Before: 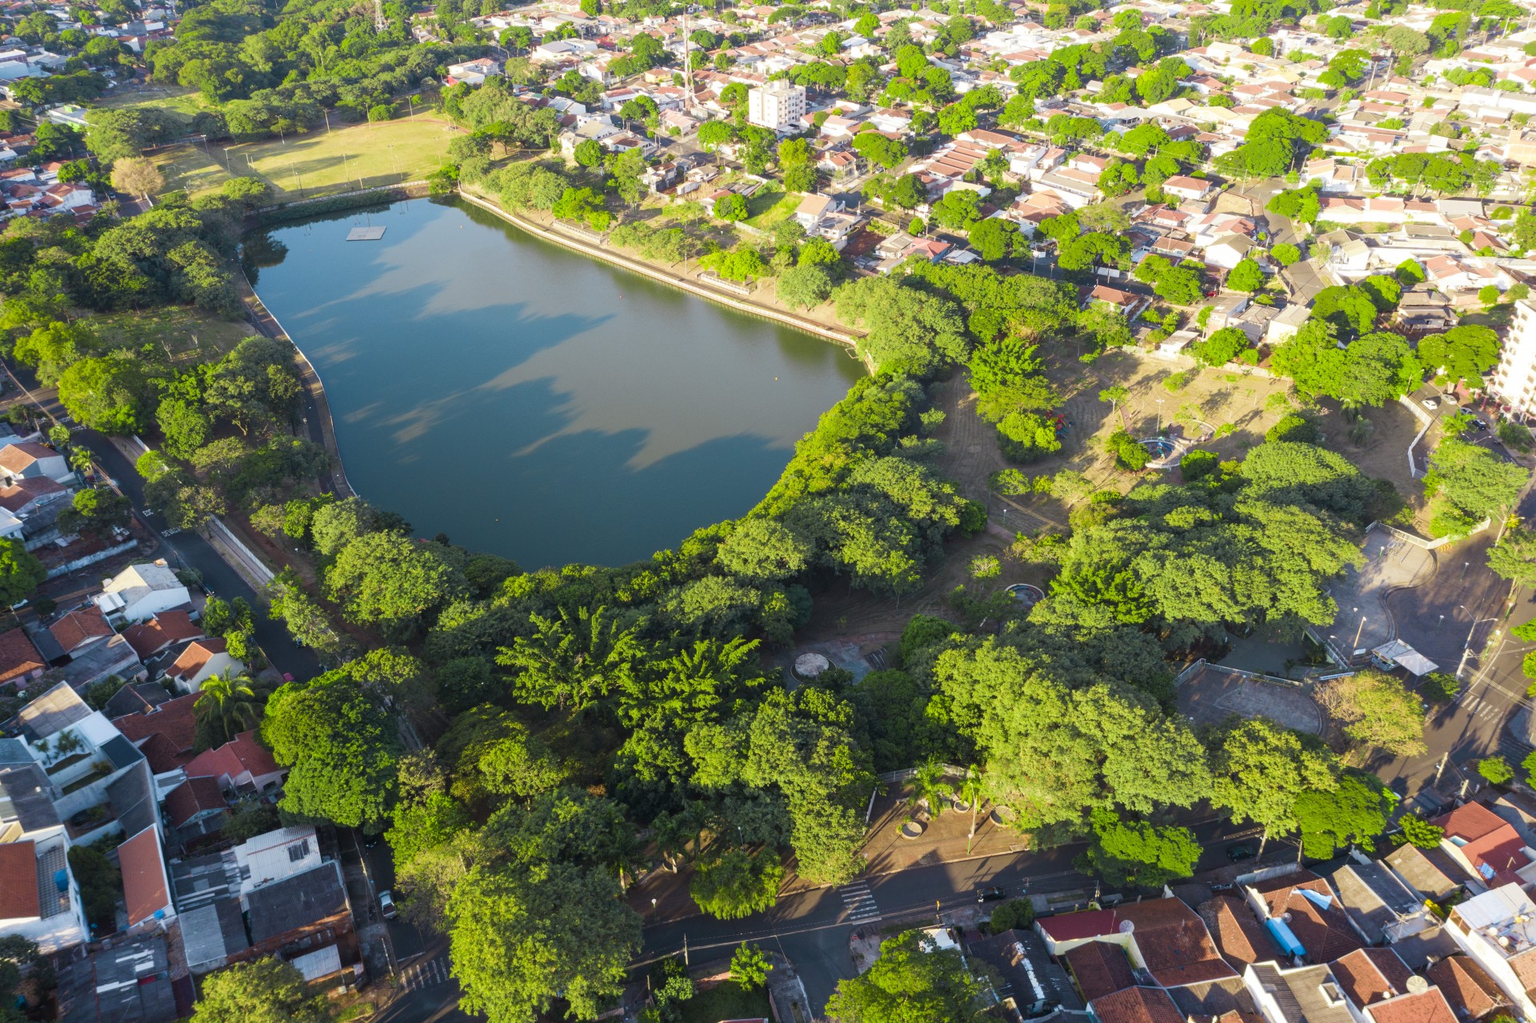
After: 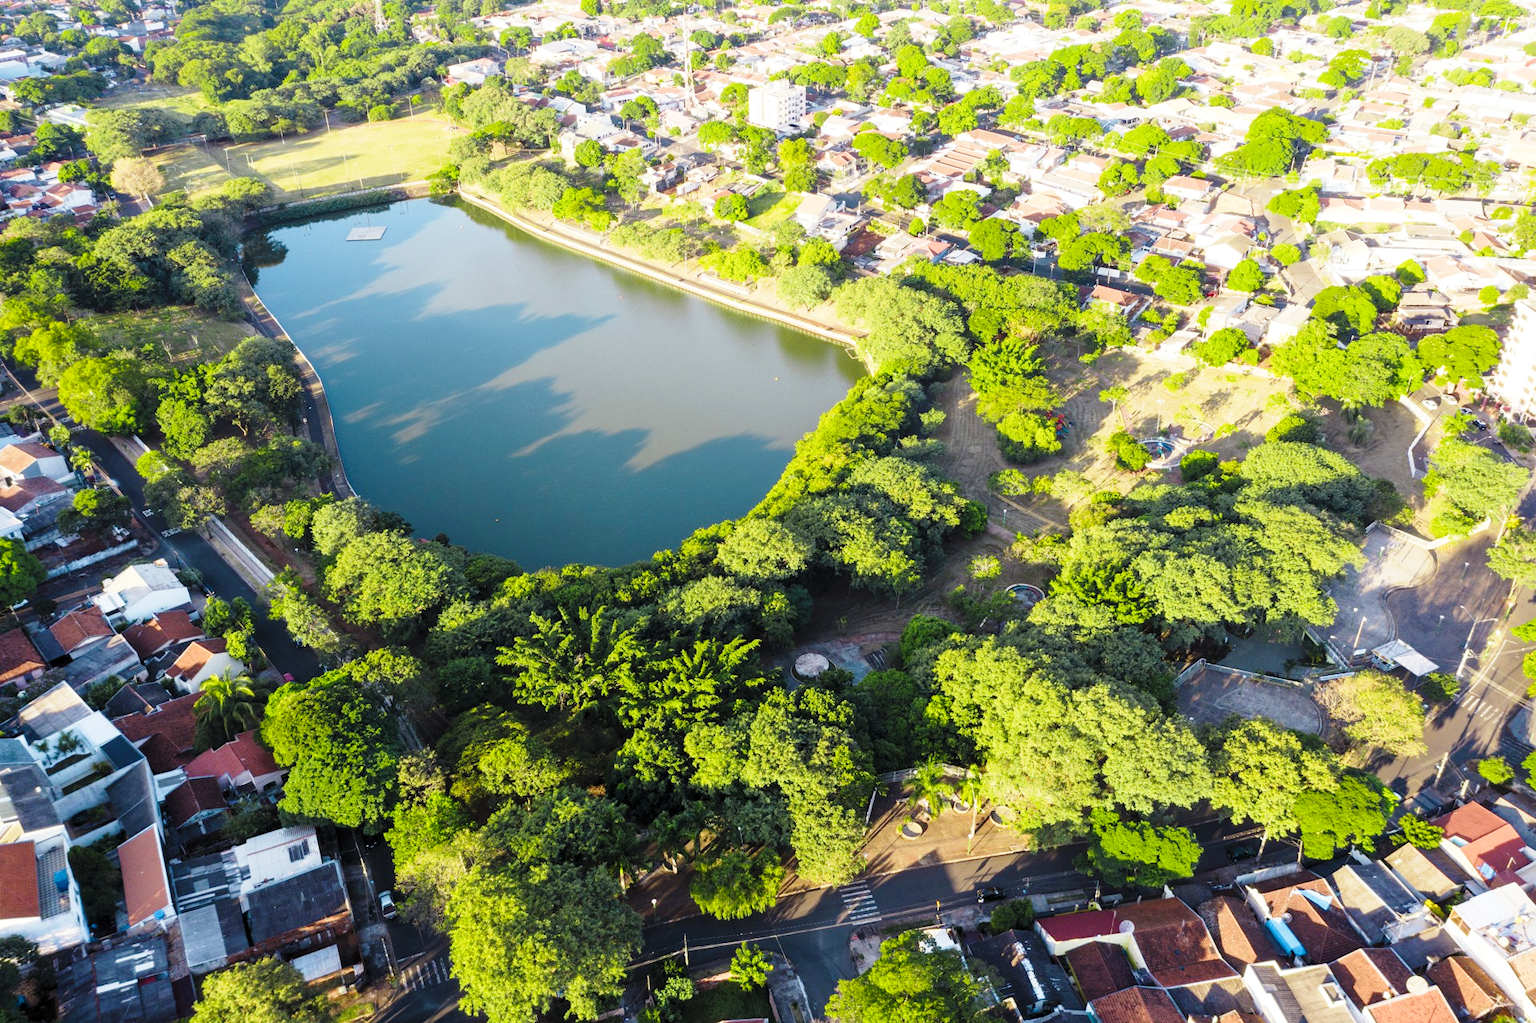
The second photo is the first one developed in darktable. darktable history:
base curve: curves: ch0 [(0, 0) (0.028, 0.03) (0.121, 0.232) (0.46, 0.748) (0.859, 0.968) (1, 1)], preserve colors none
levels: mode automatic, black 0.023%, white 99.97%, levels [0.062, 0.494, 0.925]
